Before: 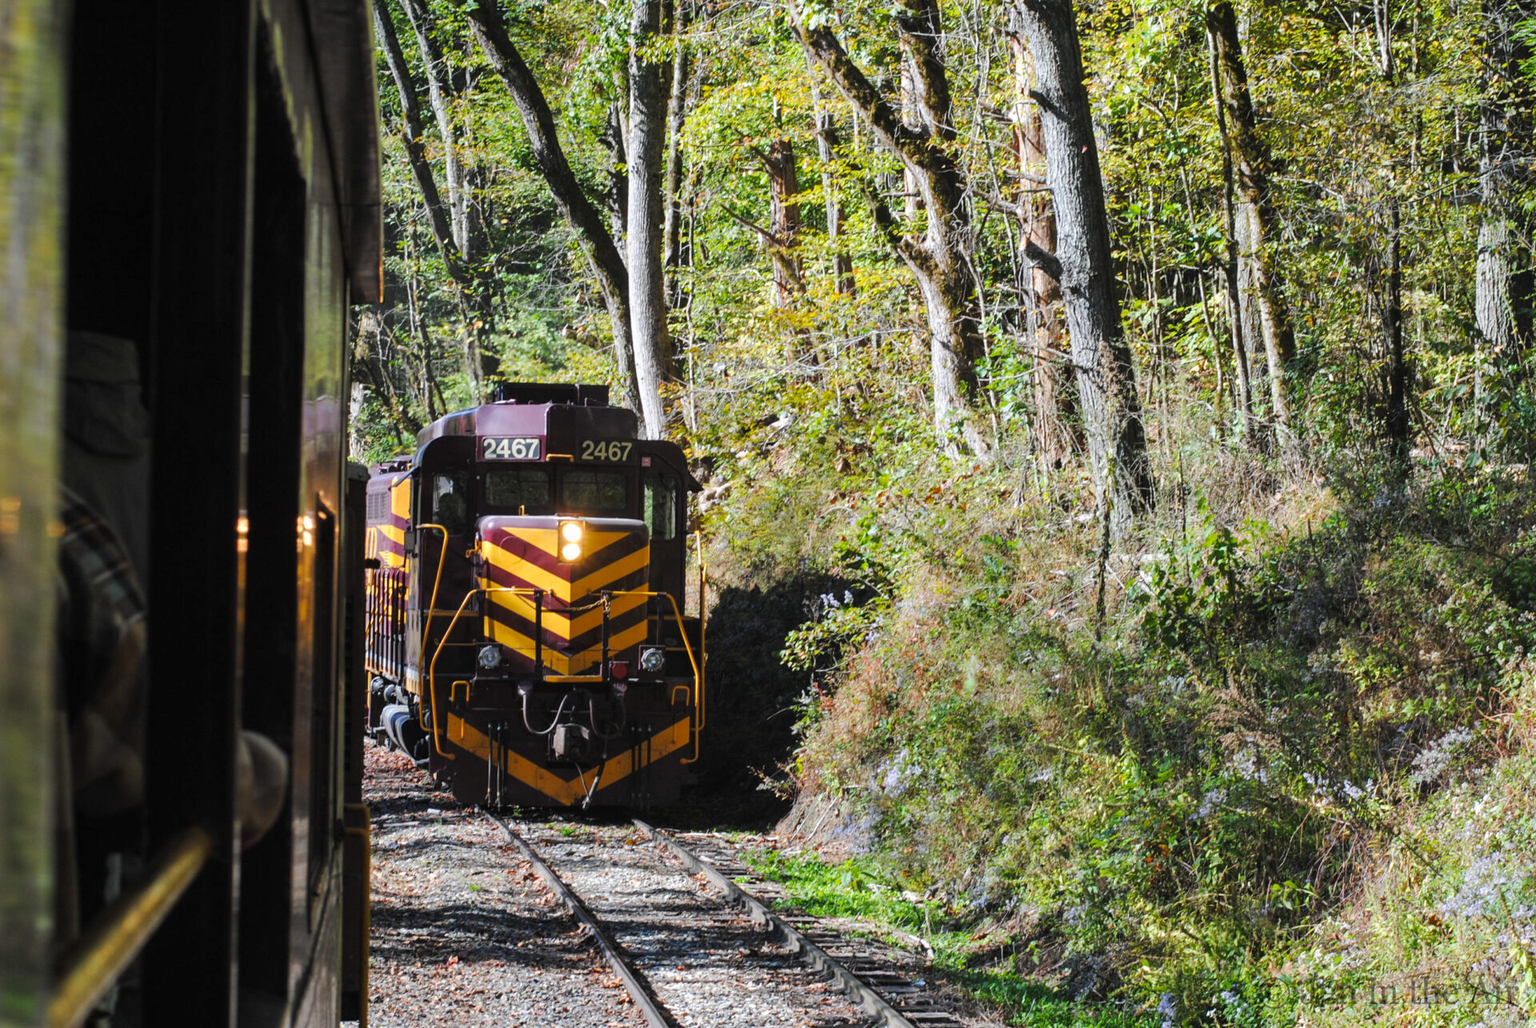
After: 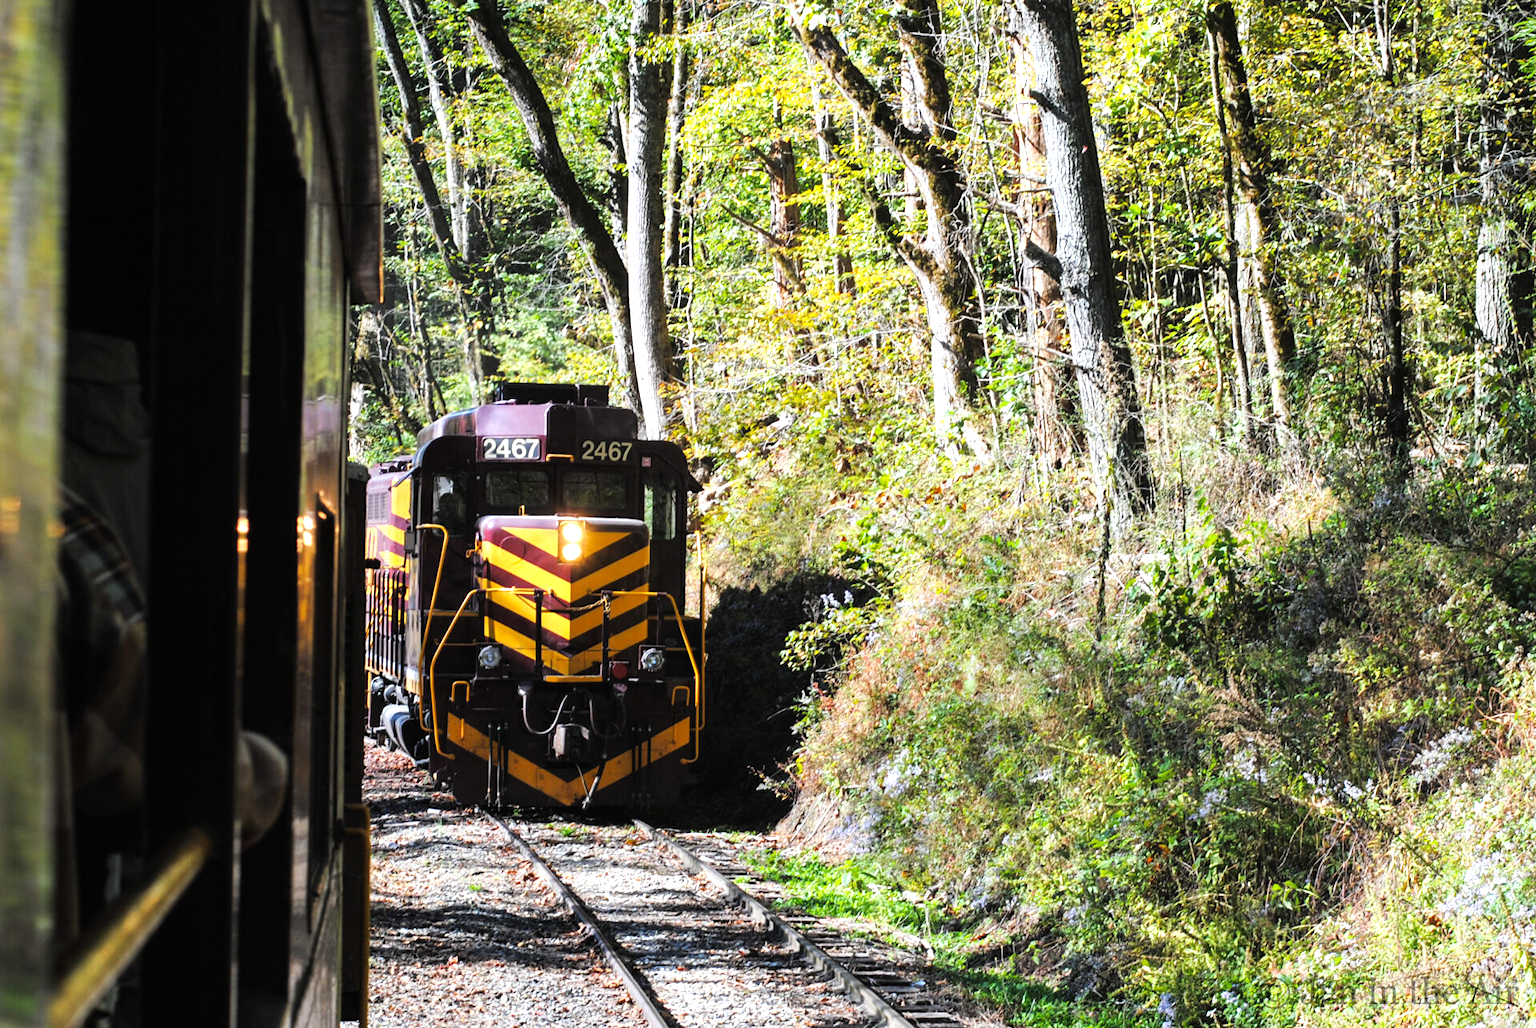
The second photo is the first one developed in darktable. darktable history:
tone equalizer: -8 EV -0.778 EV, -7 EV -0.699 EV, -6 EV -0.579 EV, -5 EV -0.411 EV, -3 EV 0.379 EV, -2 EV 0.6 EV, -1 EV 0.696 EV, +0 EV 0.761 EV
